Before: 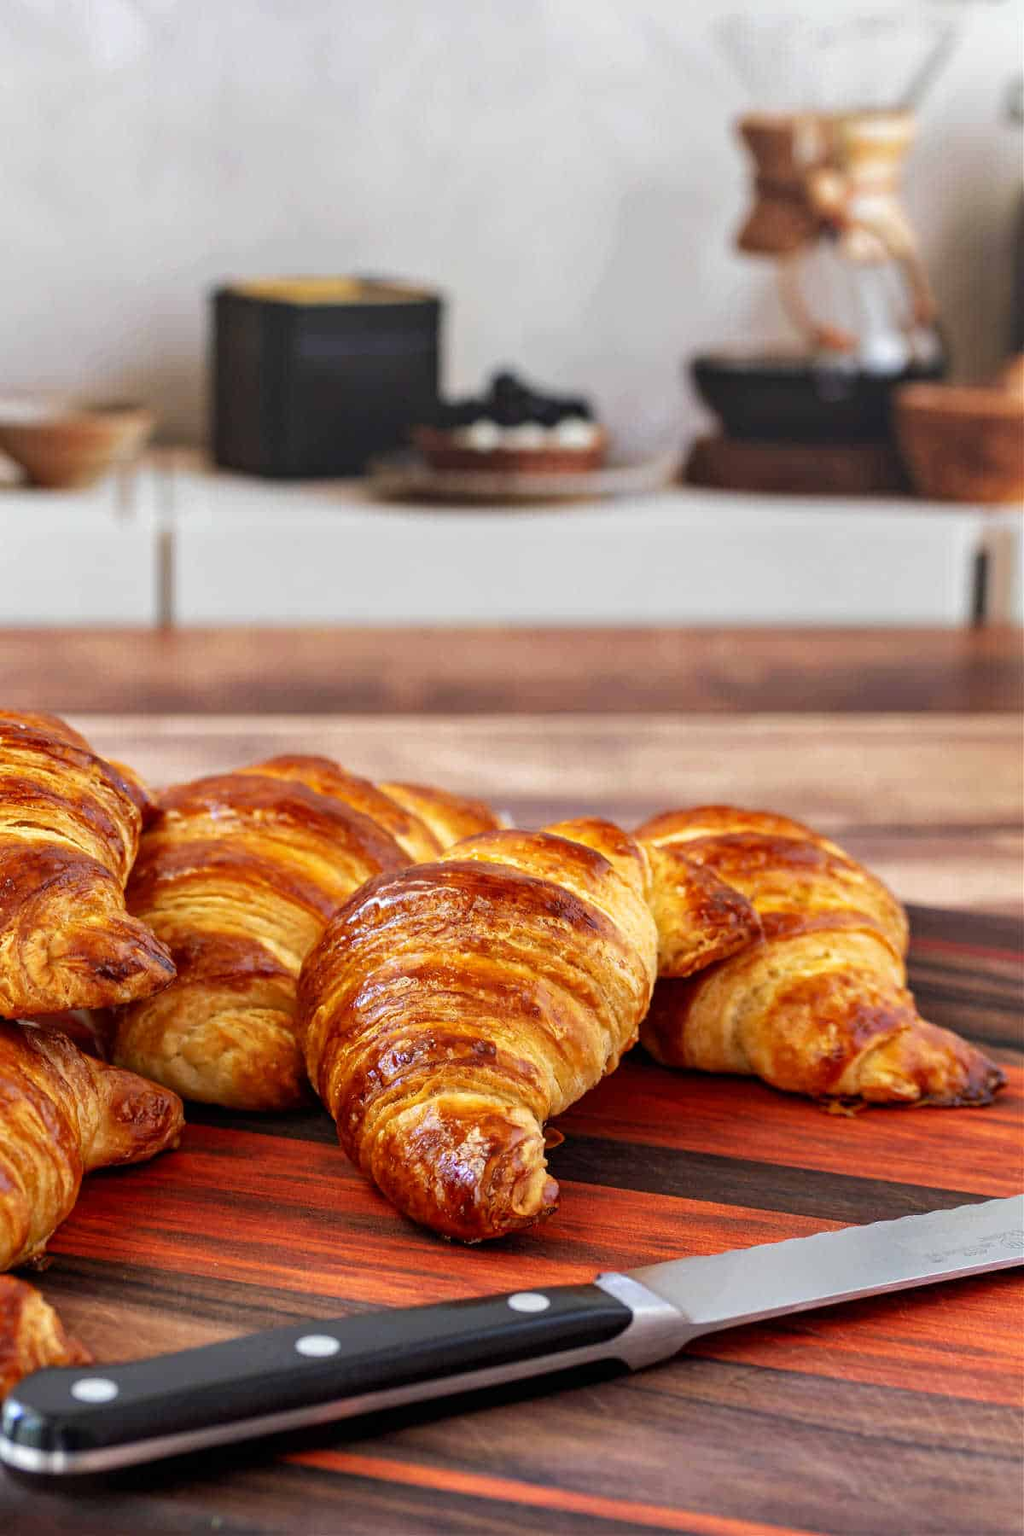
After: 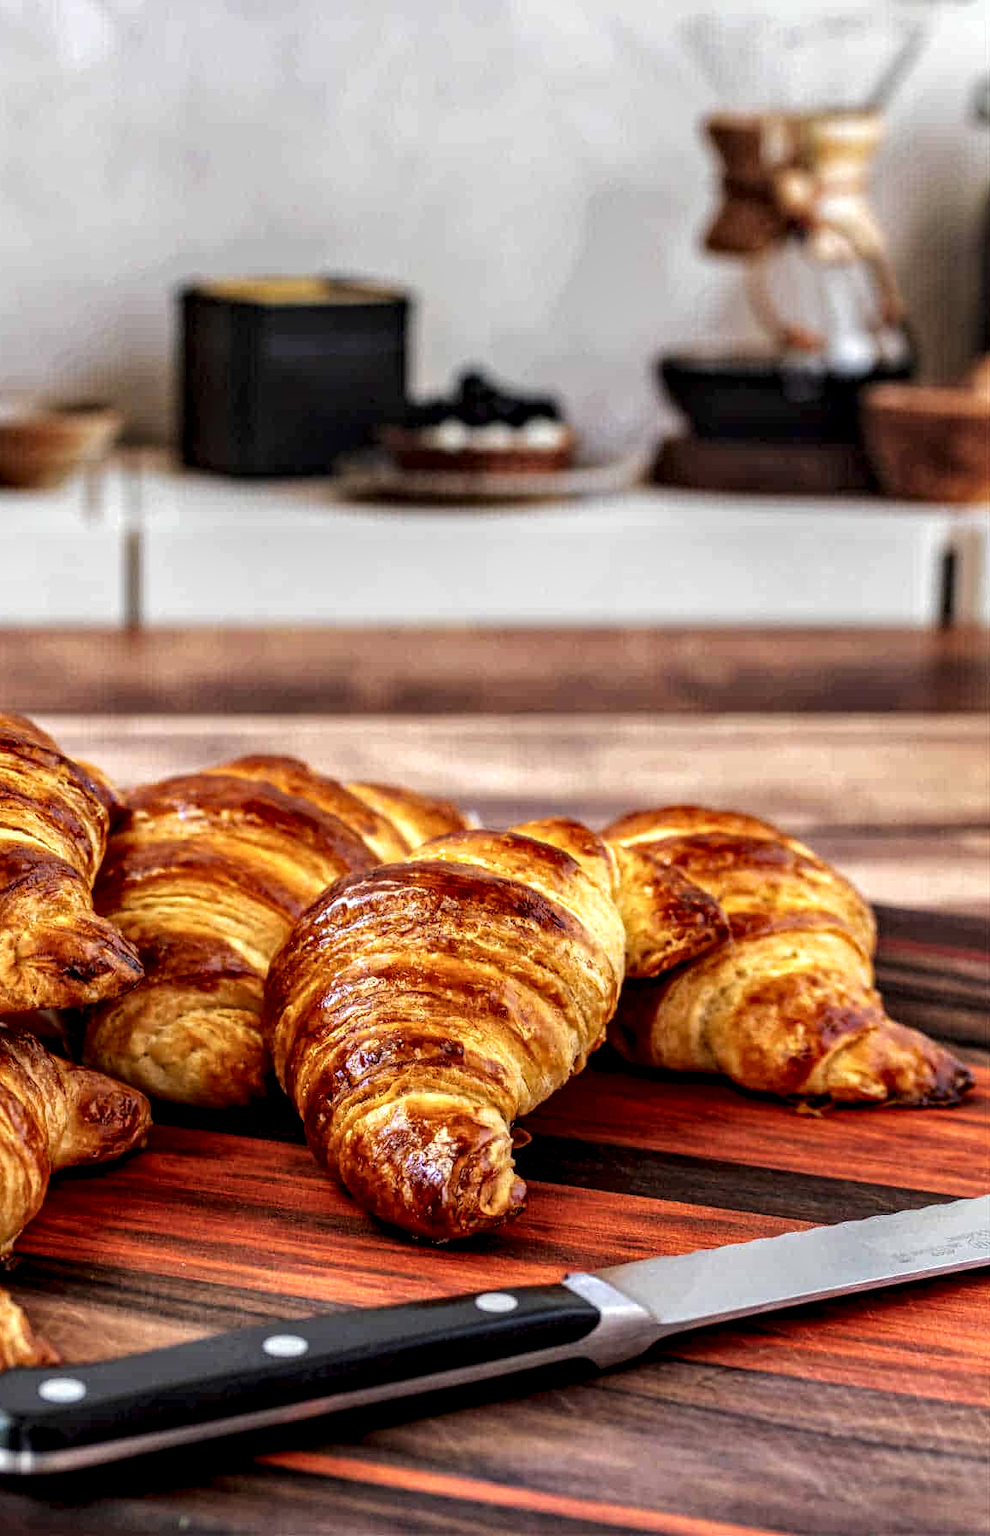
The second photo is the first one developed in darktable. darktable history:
tone curve: curves: ch0 [(0, 0) (0.161, 0.144) (0.501, 0.497) (1, 1)], color space Lab, linked channels, preserve colors none
crop and rotate: left 3.238%
color balance rgb: global vibrance 0.5%
local contrast: highlights 20%, shadows 70%, detail 170%
